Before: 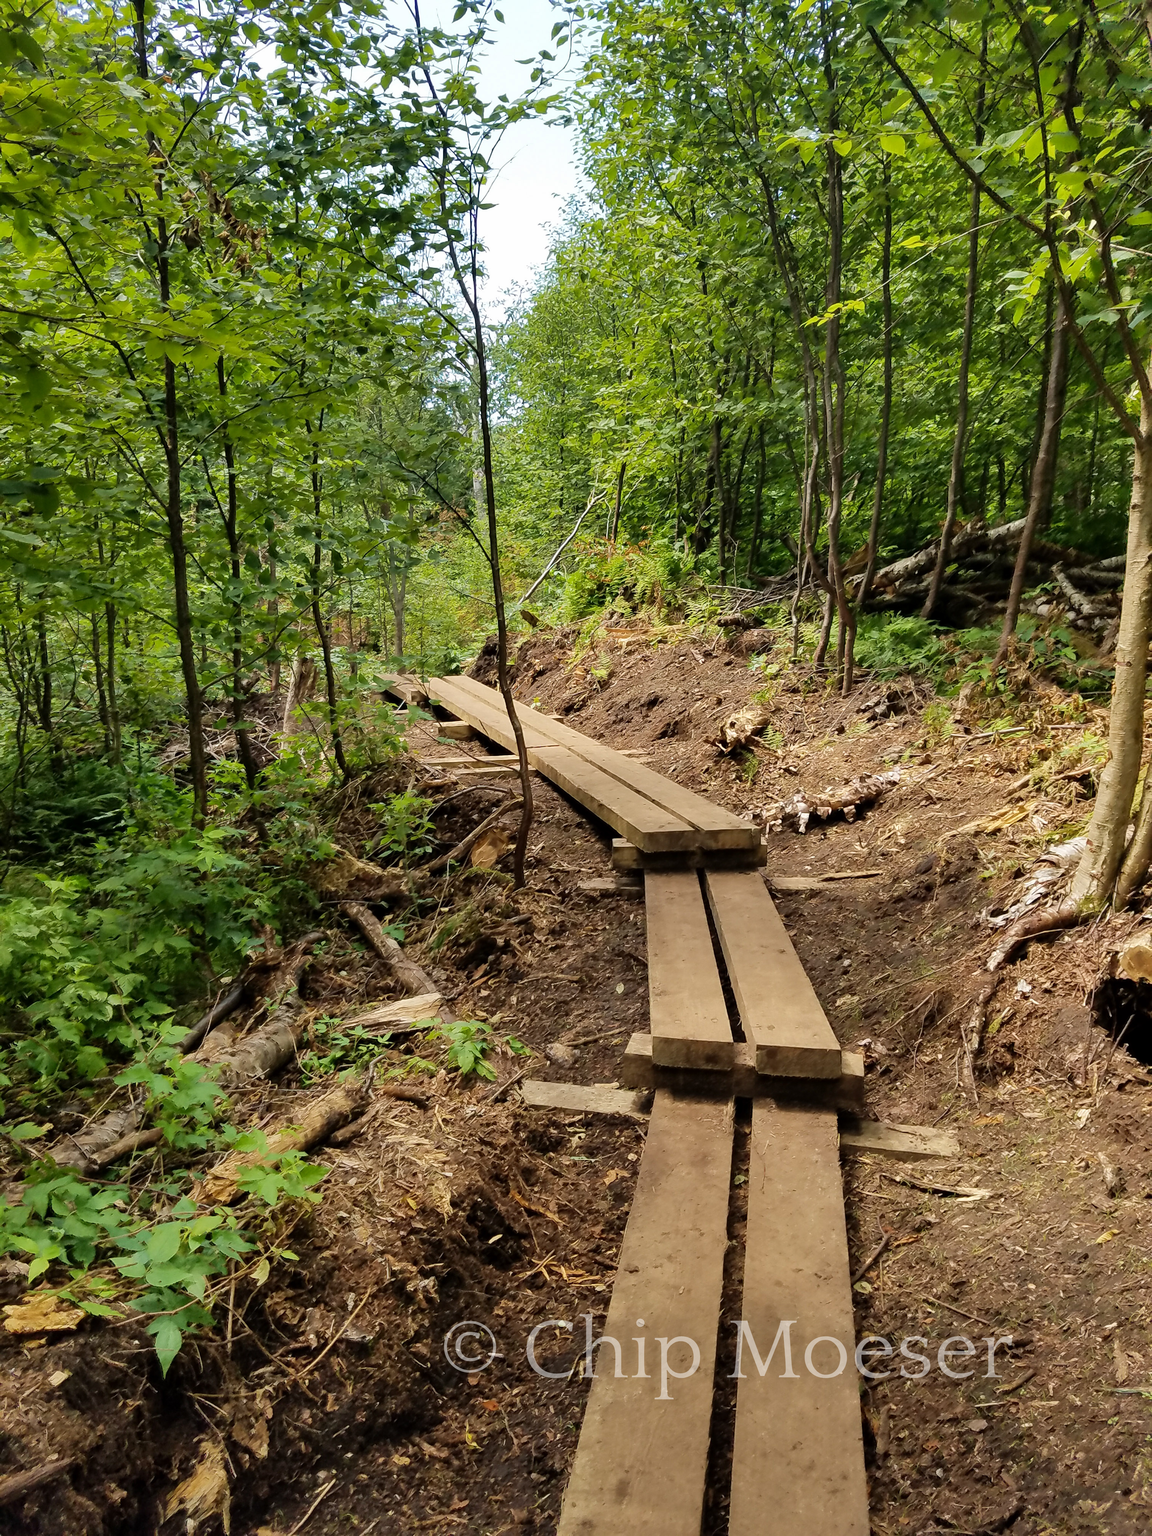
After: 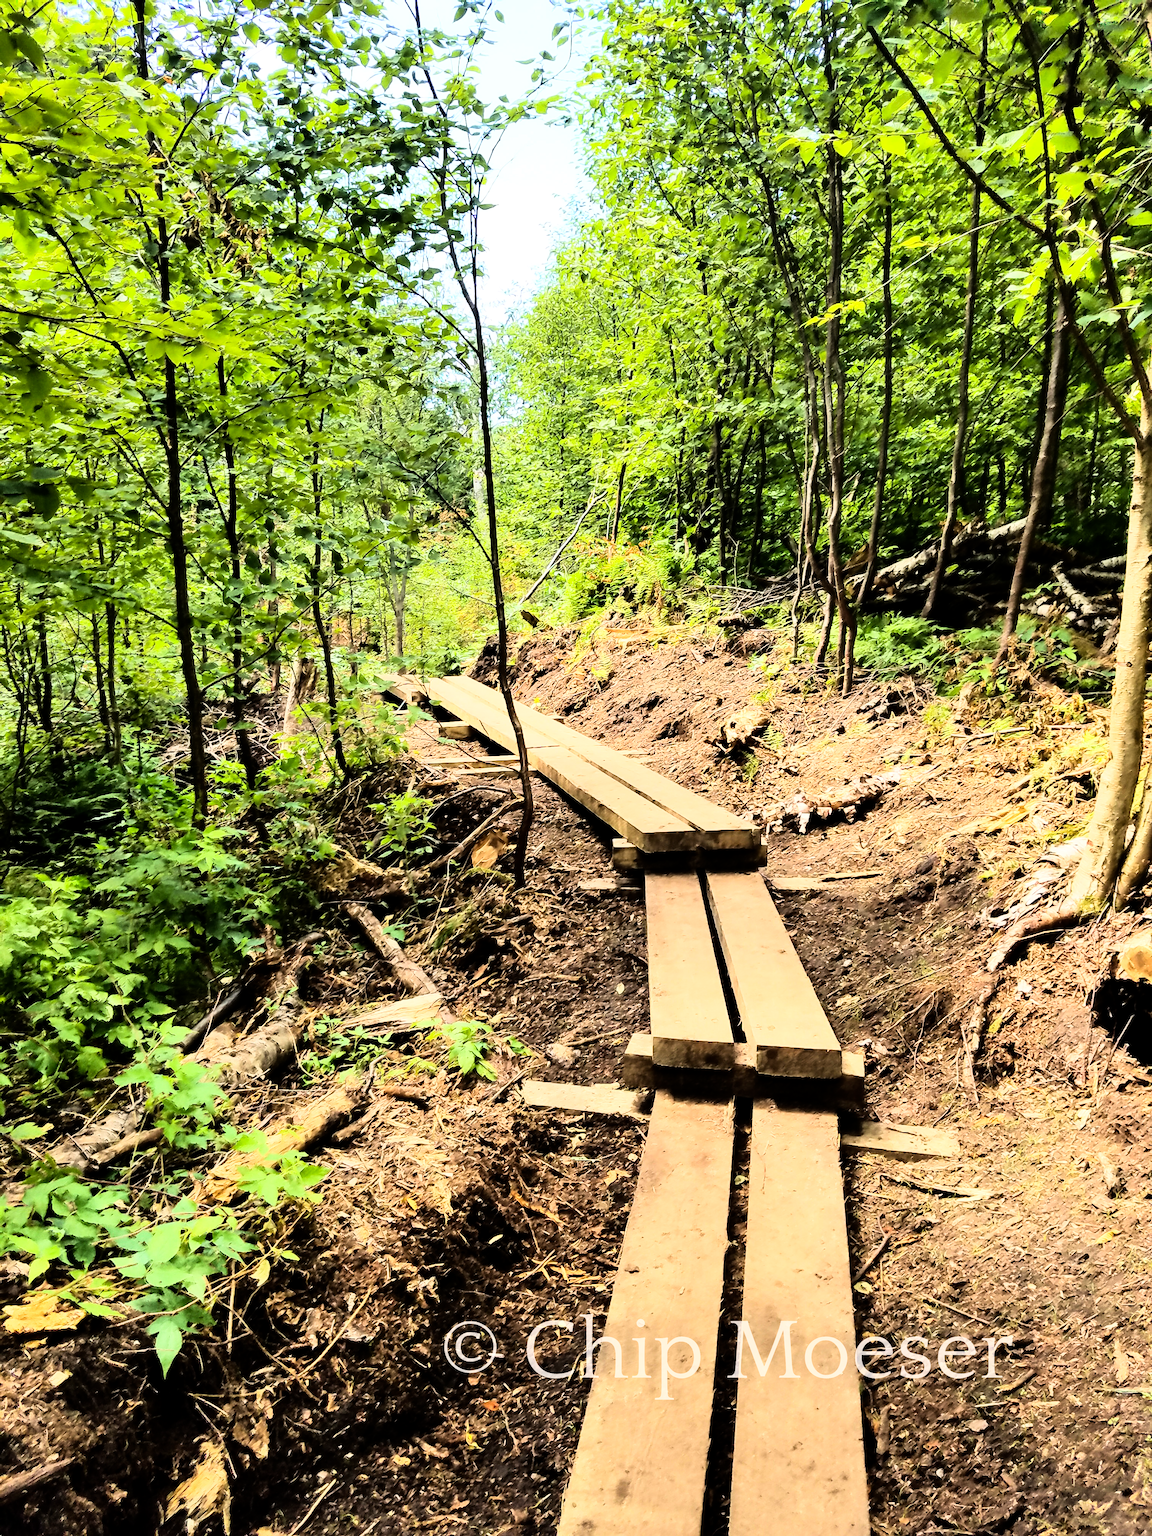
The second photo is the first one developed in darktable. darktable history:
rgb curve: curves: ch0 [(0, 0) (0.21, 0.15) (0.24, 0.21) (0.5, 0.75) (0.75, 0.96) (0.89, 0.99) (1, 1)]; ch1 [(0, 0.02) (0.21, 0.13) (0.25, 0.2) (0.5, 0.67) (0.75, 0.9) (0.89, 0.97) (1, 1)]; ch2 [(0, 0.02) (0.21, 0.13) (0.25, 0.2) (0.5, 0.67) (0.75, 0.9) (0.89, 0.97) (1, 1)], compensate middle gray true
color balance rgb: global vibrance 6.81%, saturation formula JzAzBz (2021)
exposure: black level correction 0.002, exposure 0.15 EV, compensate highlight preservation false
